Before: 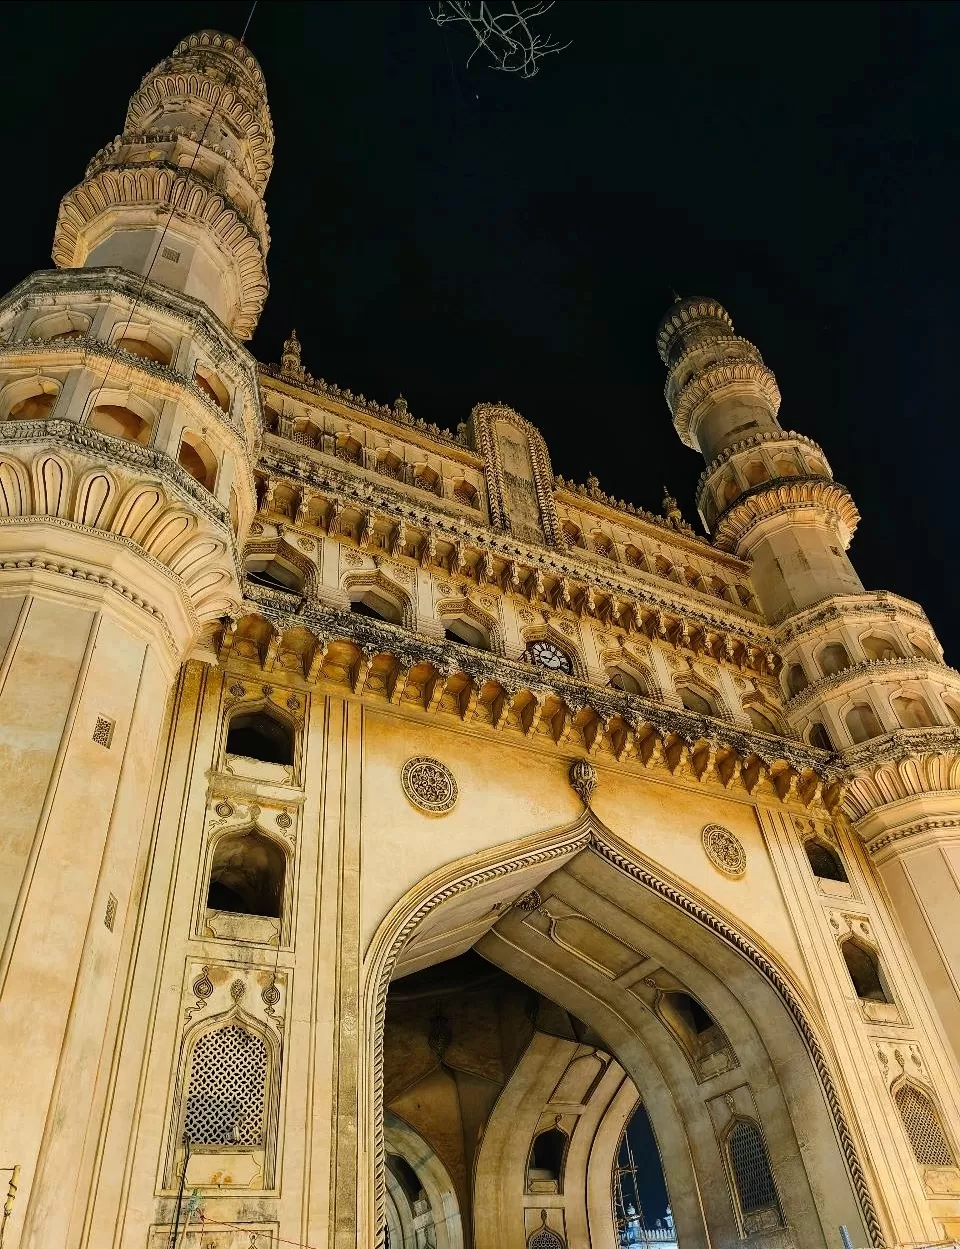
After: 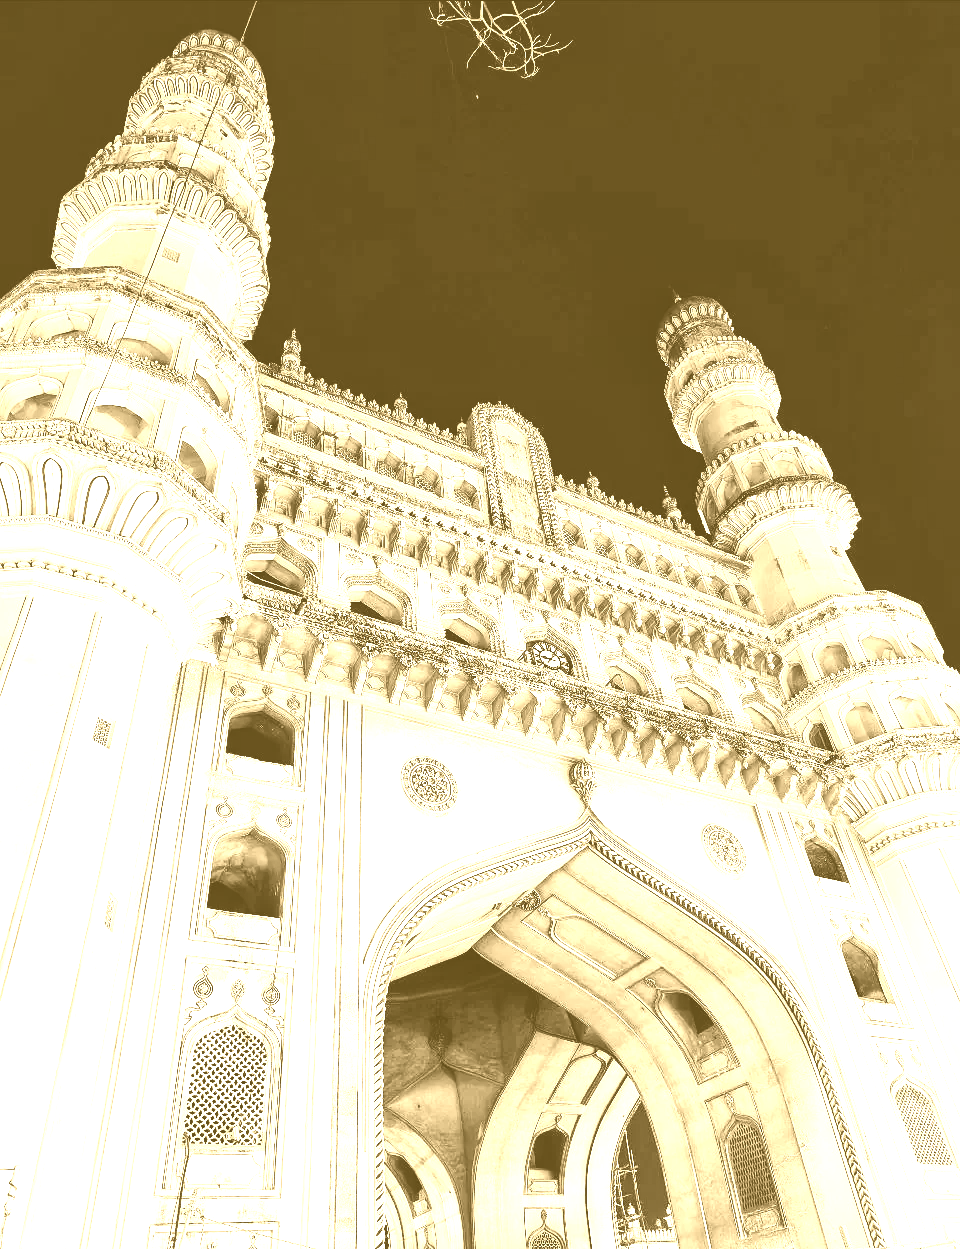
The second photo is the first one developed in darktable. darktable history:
exposure: black level correction 0, exposure 1.1 EV, compensate exposure bias true, compensate highlight preservation false
tone curve: curves: ch0 [(0, 0.026) (0.104, 0.1) (0.233, 0.262) (0.398, 0.507) (0.498, 0.621) (0.65, 0.757) (0.835, 0.883) (1, 0.961)]; ch1 [(0, 0) (0.346, 0.307) (0.408, 0.369) (0.453, 0.457) (0.482, 0.476) (0.502, 0.498) (0.521, 0.507) (0.553, 0.554) (0.638, 0.646) (0.693, 0.727) (1, 1)]; ch2 [(0, 0) (0.366, 0.337) (0.434, 0.46) (0.485, 0.494) (0.5, 0.494) (0.511, 0.508) (0.537, 0.55) (0.579, 0.599) (0.663, 0.67) (1, 1)], color space Lab, independent channels, preserve colors none
colorize: hue 36°, source mix 100%
